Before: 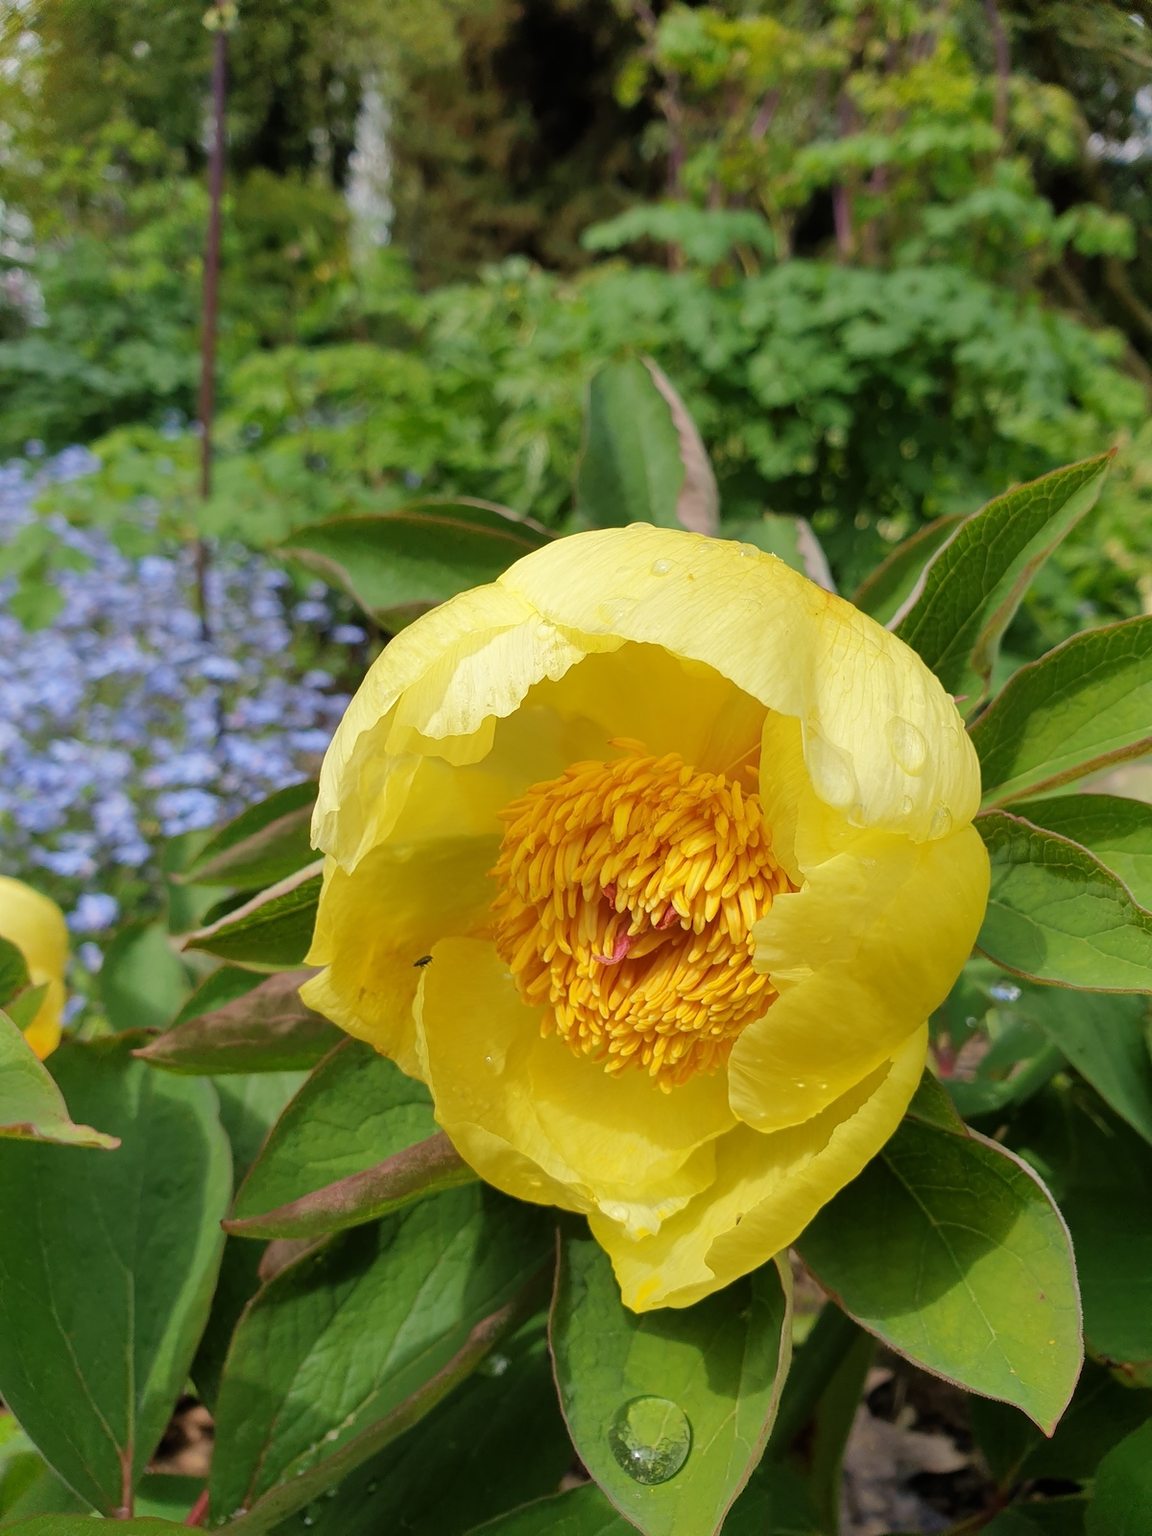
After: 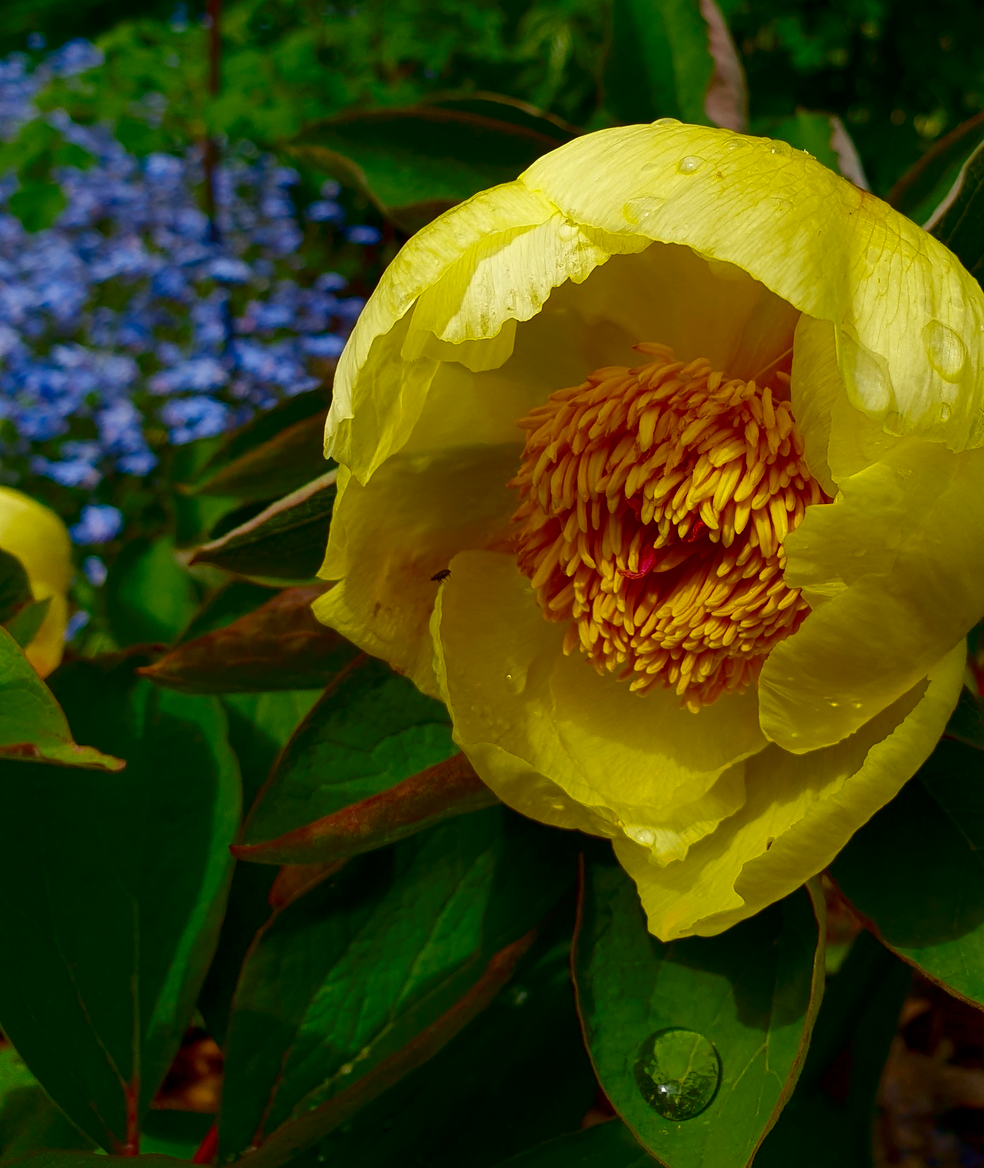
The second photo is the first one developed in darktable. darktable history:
contrast brightness saturation: contrast 0.085, brightness -0.579, saturation 0.166
crop: top 26.676%, right 17.973%
color calibration: gray › normalize channels true, illuminant same as pipeline (D50), adaptation XYZ, x 0.347, y 0.358, temperature 5016.34 K, gamut compression 0.027
color balance rgb: perceptual saturation grading › global saturation 34.998%, perceptual saturation grading › highlights -29.961%, perceptual saturation grading › shadows 35.83%, global vibrance 24.931%
